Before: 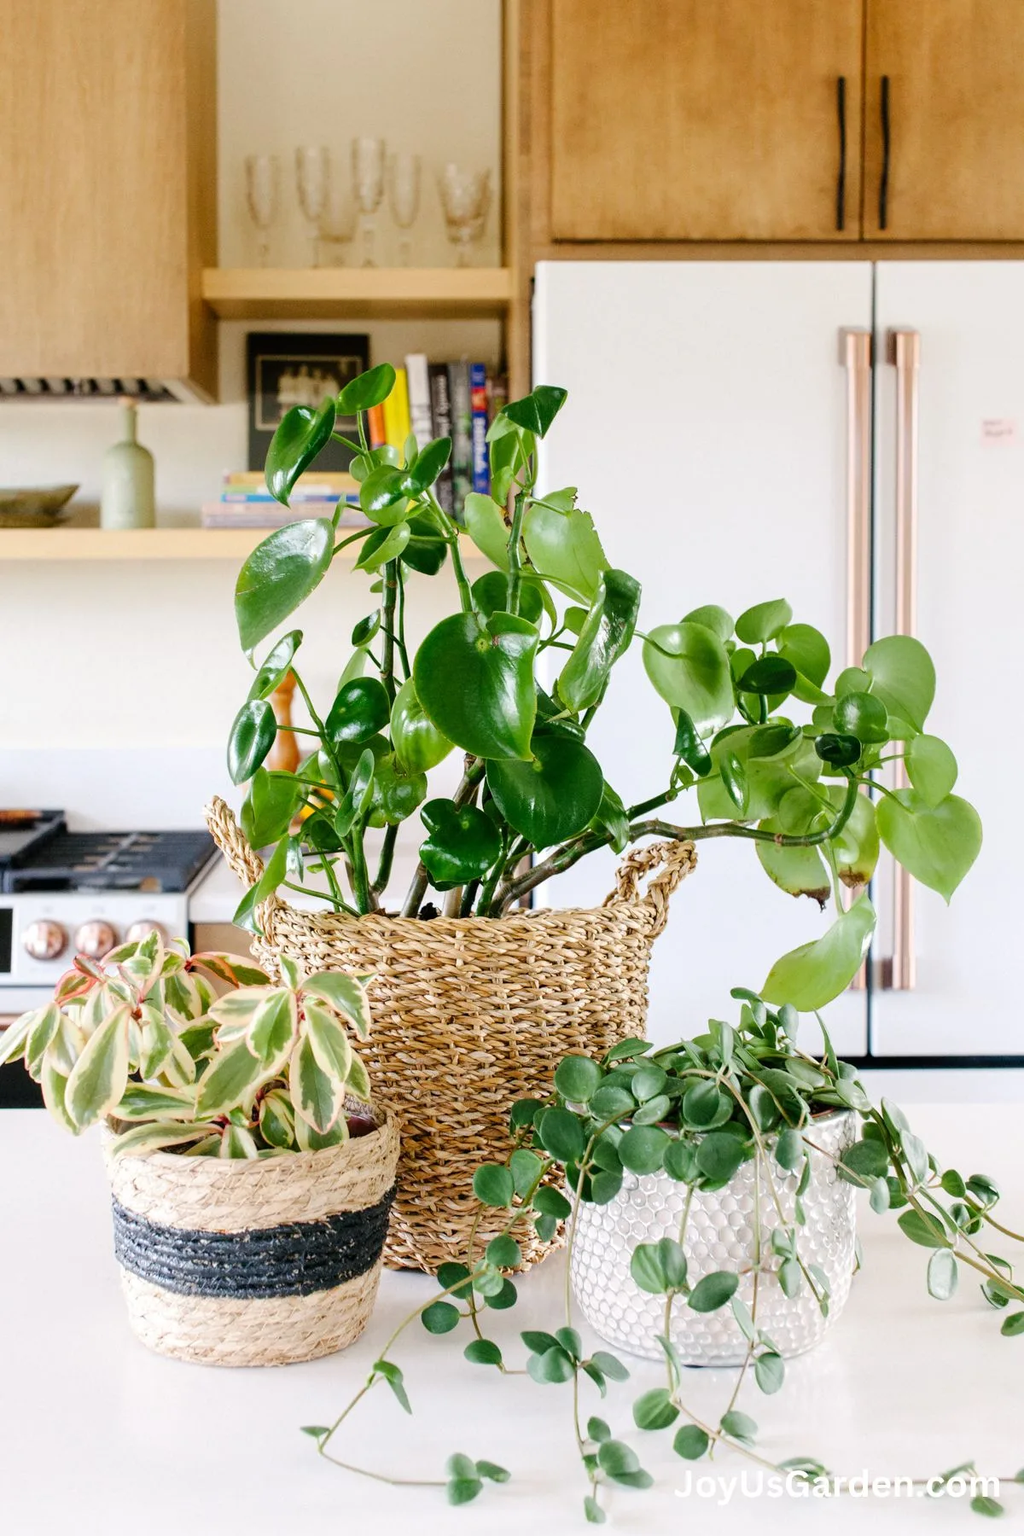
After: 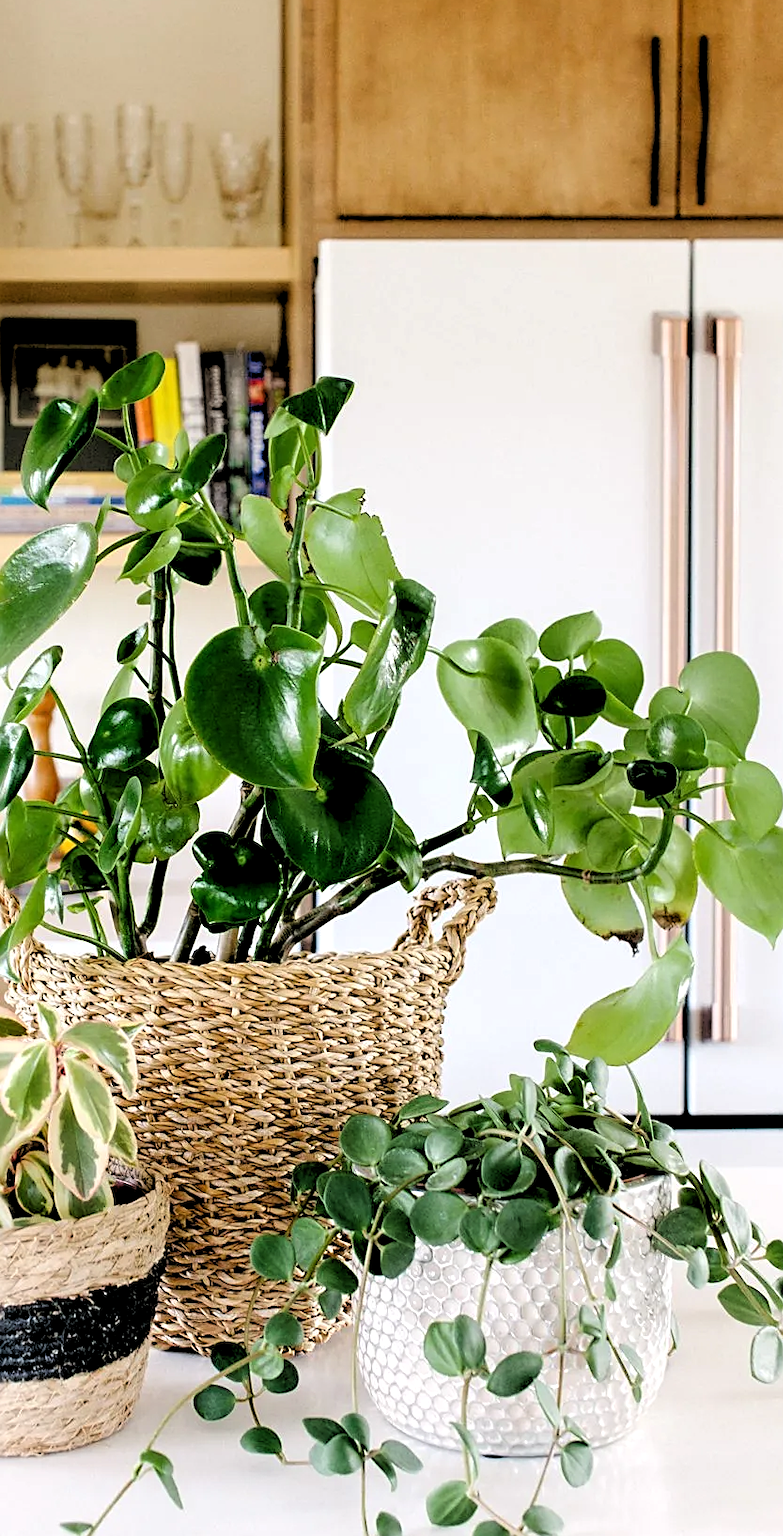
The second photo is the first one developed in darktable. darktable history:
sharpen: on, module defaults
rgb levels: levels [[0.034, 0.472, 0.904], [0, 0.5, 1], [0, 0.5, 1]]
crop and rotate: left 24.034%, top 2.838%, right 6.406%, bottom 6.299%
